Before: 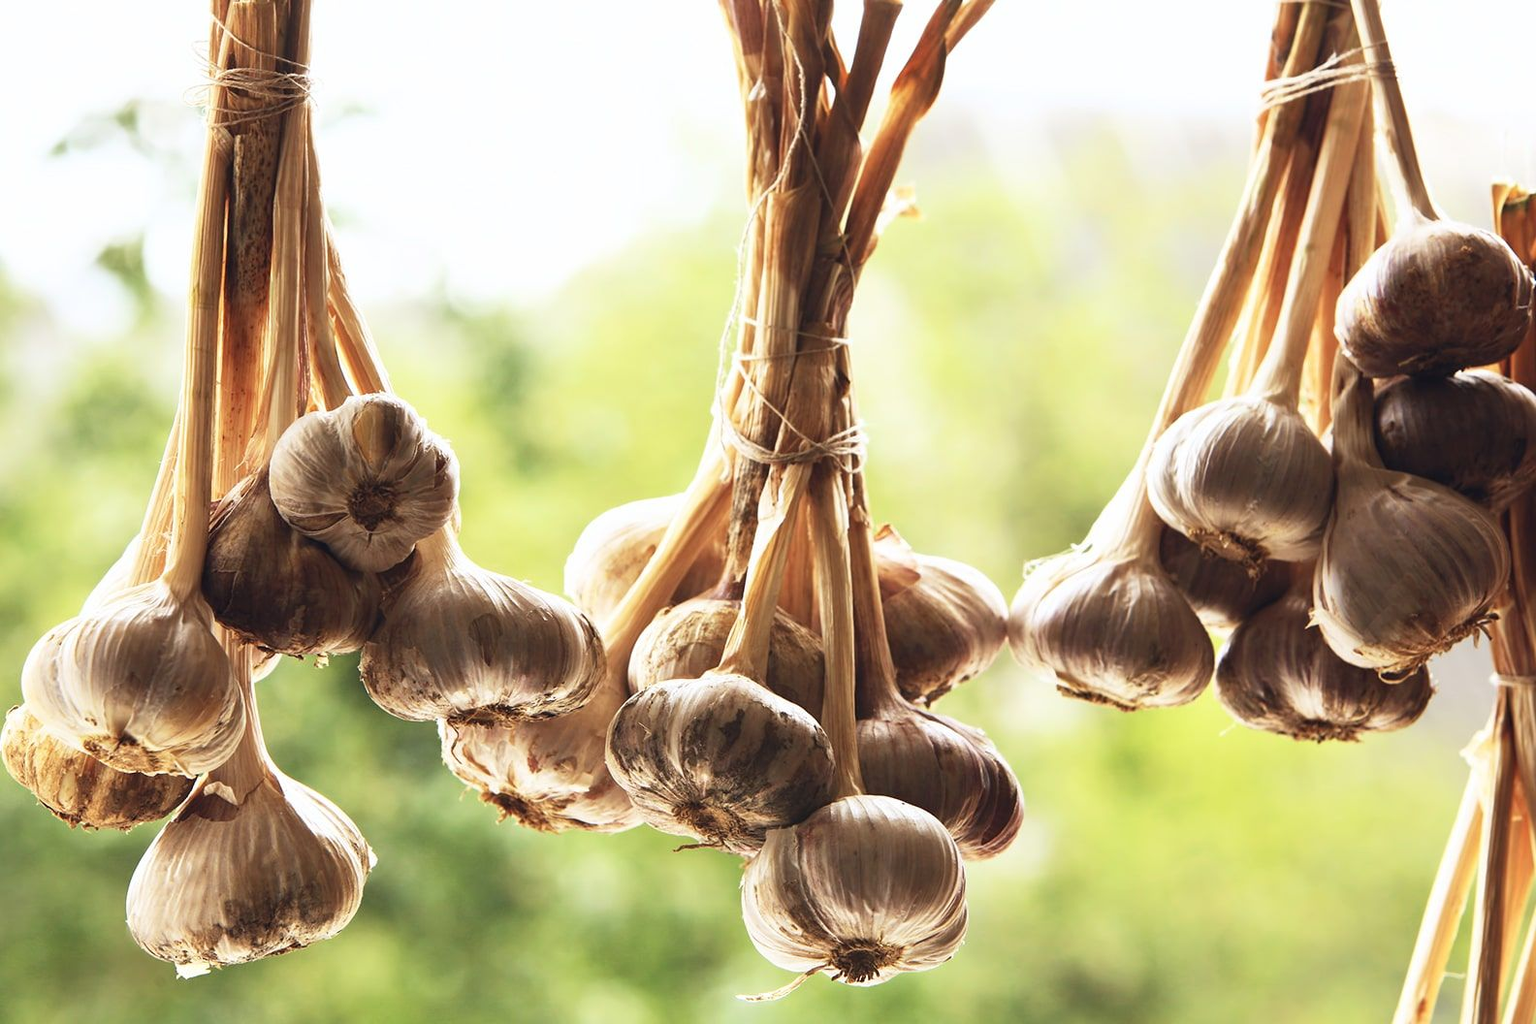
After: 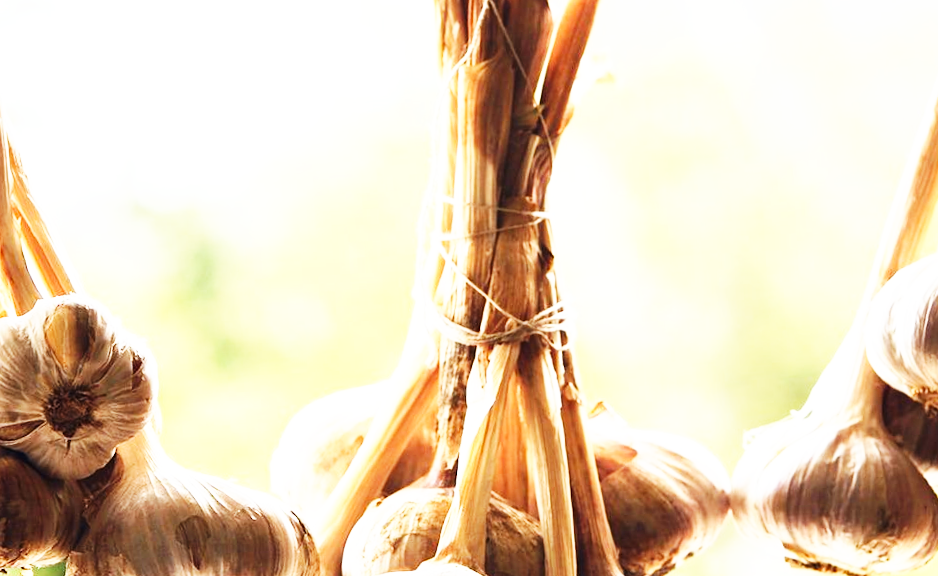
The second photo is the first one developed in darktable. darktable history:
rotate and perspective: rotation -3.18°, automatic cropping off
crop: left 20.932%, top 15.471%, right 21.848%, bottom 34.081%
exposure: black level correction 0.001, exposure 0.014 EV, compensate highlight preservation false
base curve: curves: ch0 [(0, 0) (0.007, 0.004) (0.027, 0.03) (0.046, 0.07) (0.207, 0.54) (0.442, 0.872) (0.673, 0.972) (1, 1)], preserve colors none
